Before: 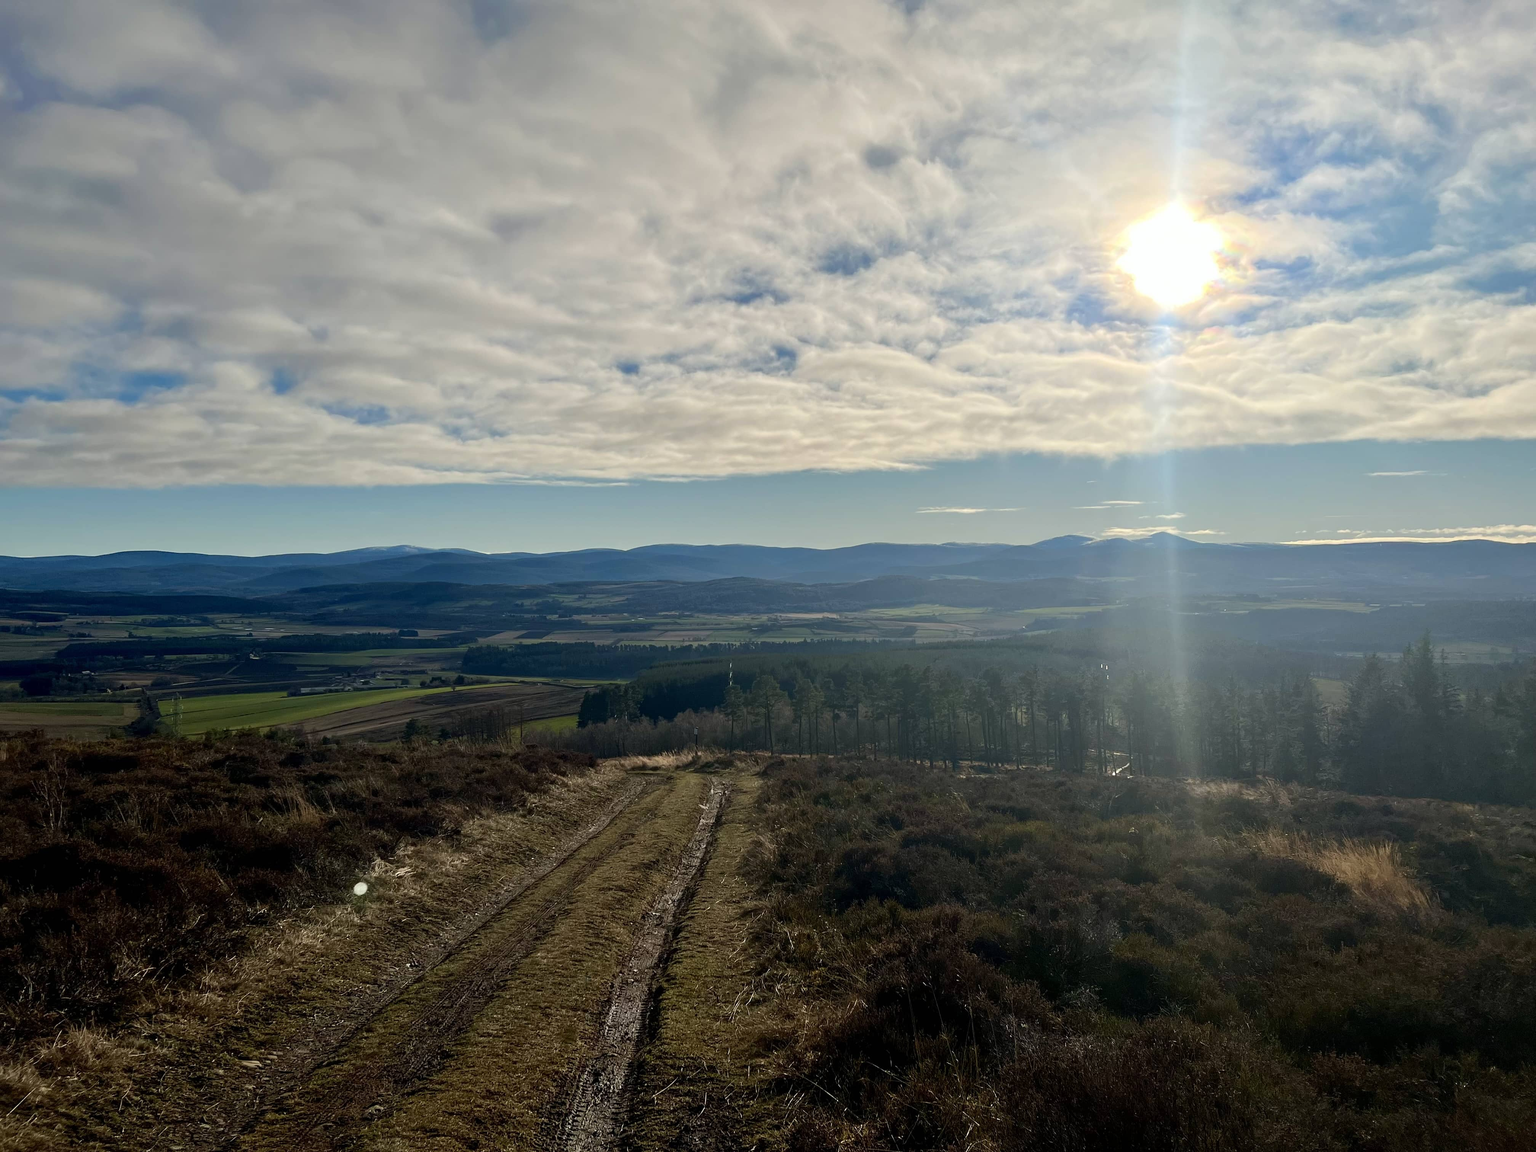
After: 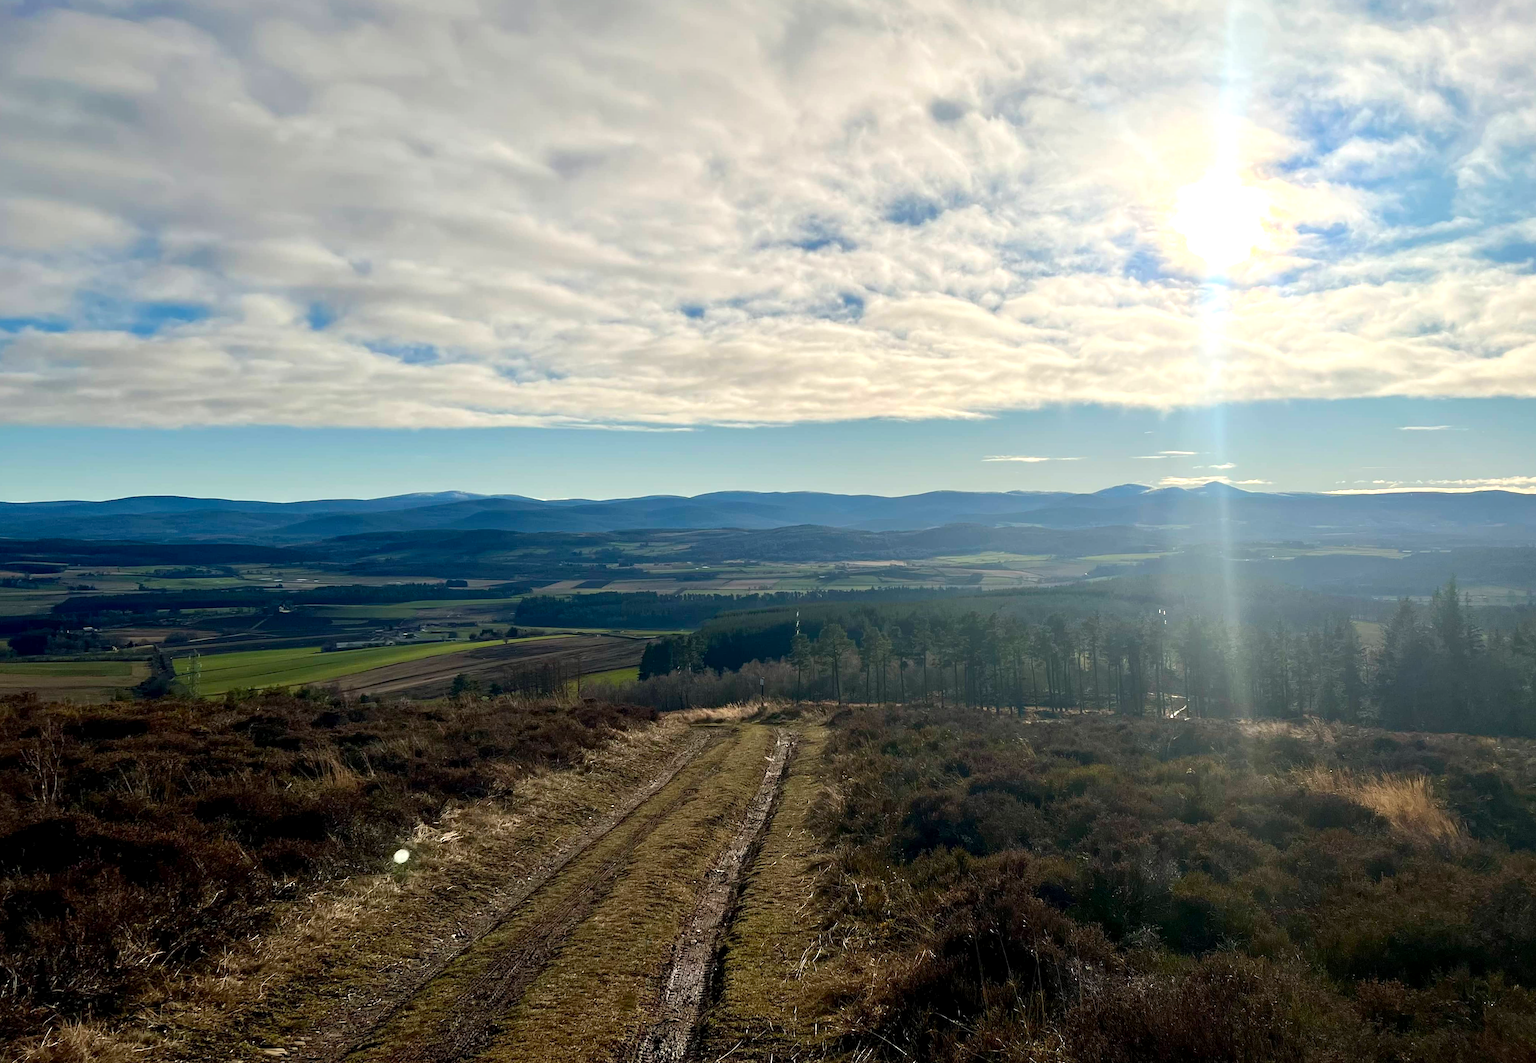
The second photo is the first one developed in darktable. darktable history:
exposure: black level correction 0.001, exposure 0.5 EV, compensate exposure bias true, compensate highlight preservation false
rotate and perspective: rotation -0.013°, lens shift (vertical) -0.027, lens shift (horizontal) 0.178, crop left 0.016, crop right 0.989, crop top 0.082, crop bottom 0.918
